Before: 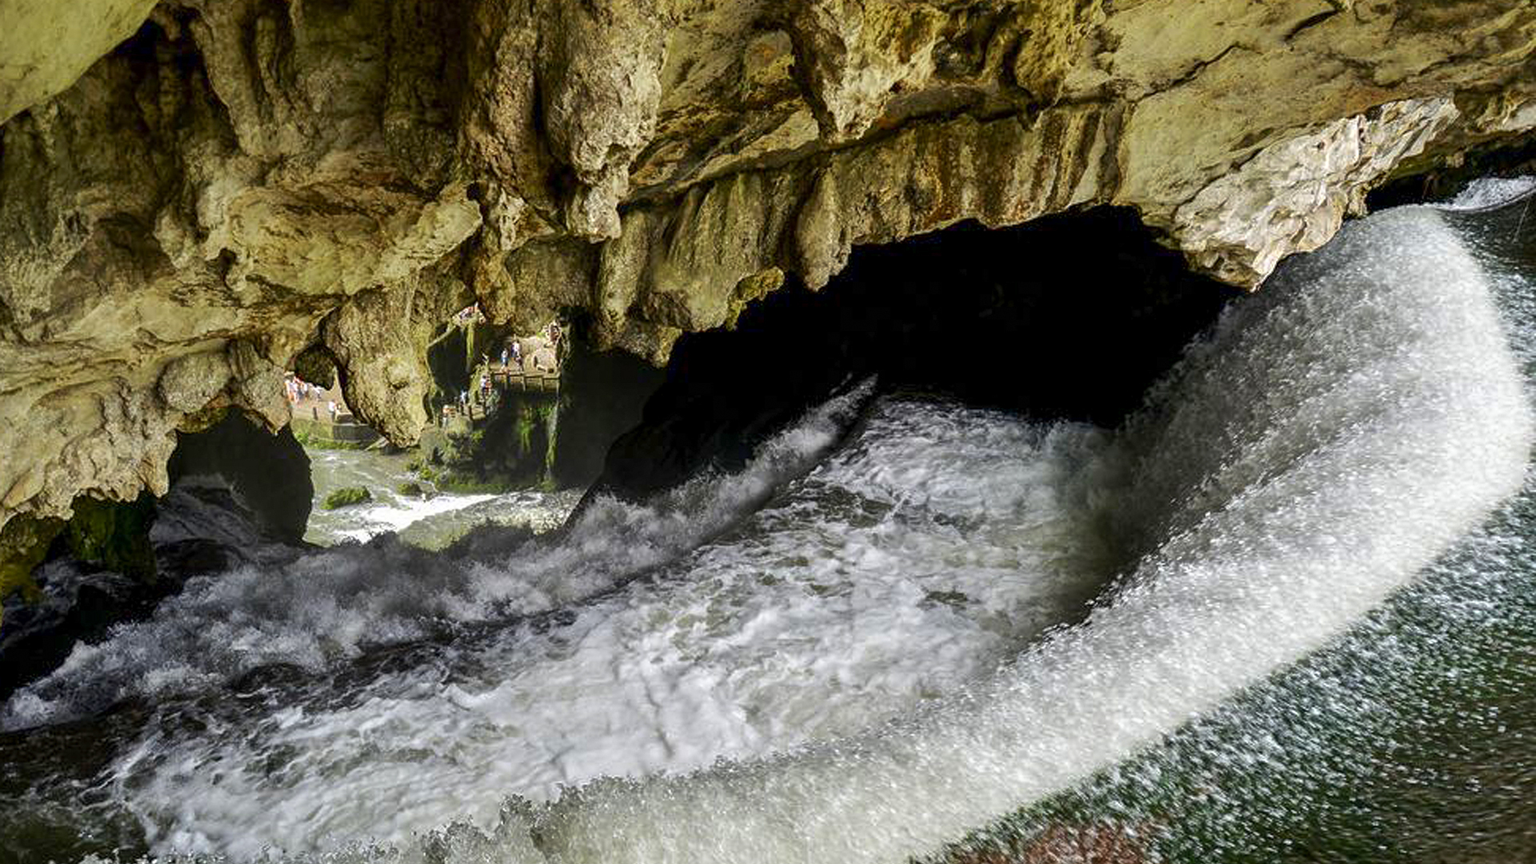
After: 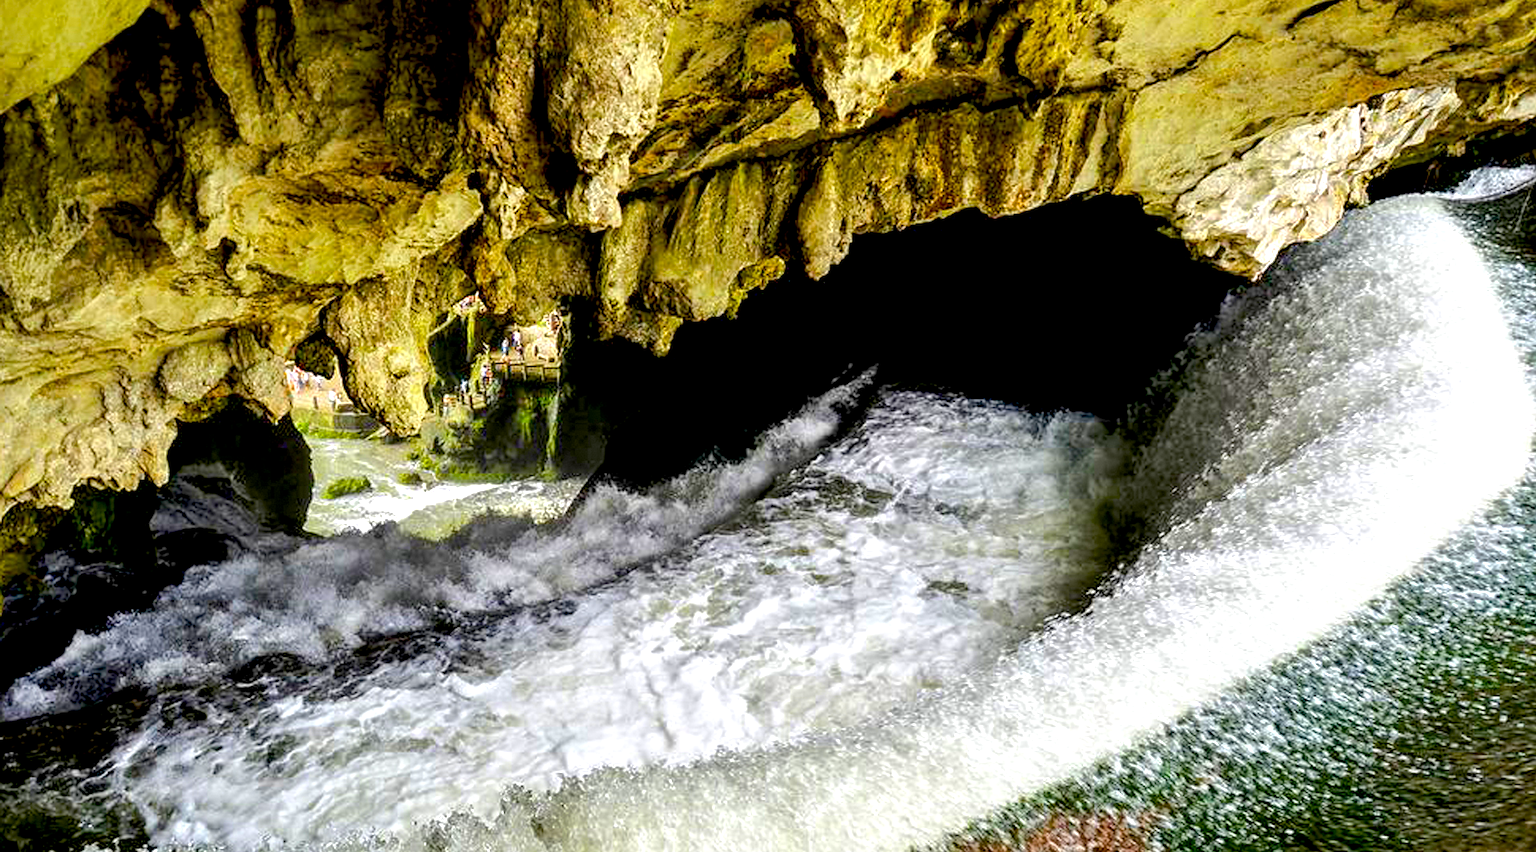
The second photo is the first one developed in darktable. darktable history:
crop: top 1.374%, right 0.054%
exposure: black level correction 0.012, exposure 0.698 EV, compensate highlight preservation false
color balance rgb: perceptual saturation grading › global saturation 30.266%, perceptual brilliance grading › mid-tones 10.464%, perceptual brilliance grading › shadows 14.213%
